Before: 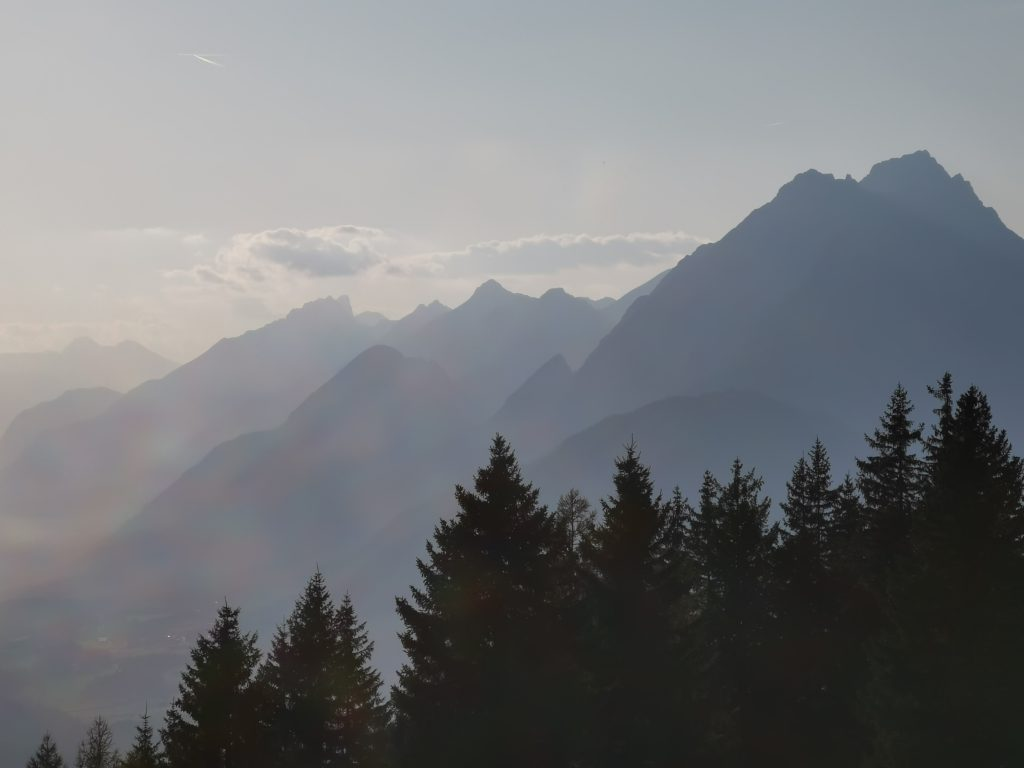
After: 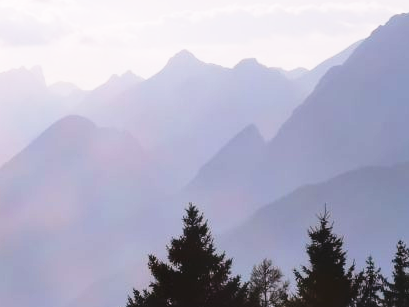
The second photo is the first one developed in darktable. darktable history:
crop: left 30%, top 30%, right 30%, bottom 30%
base curve: curves: ch0 [(0, 0) (0.026, 0.03) (0.109, 0.232) (0.351, 0.748) (0.669, 0.968) (1, 1)], preserve colors none
white balance: red 1.05, blue 1.072
